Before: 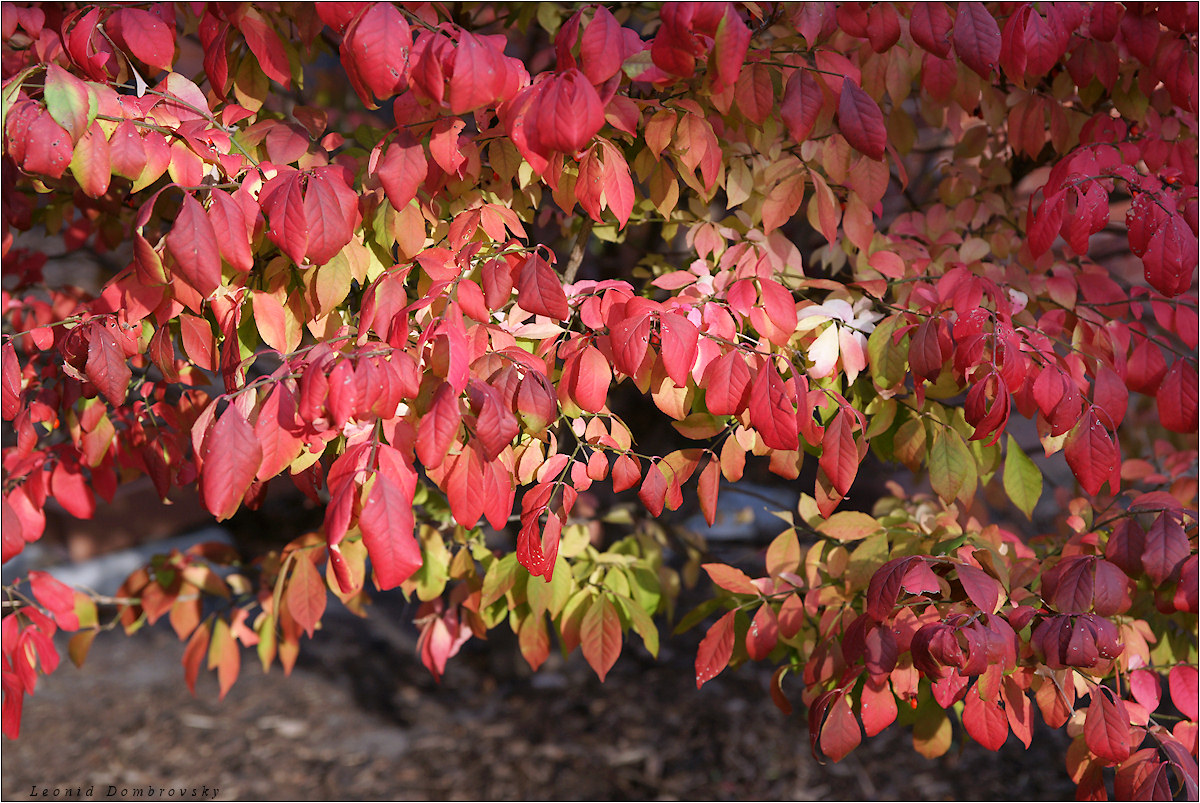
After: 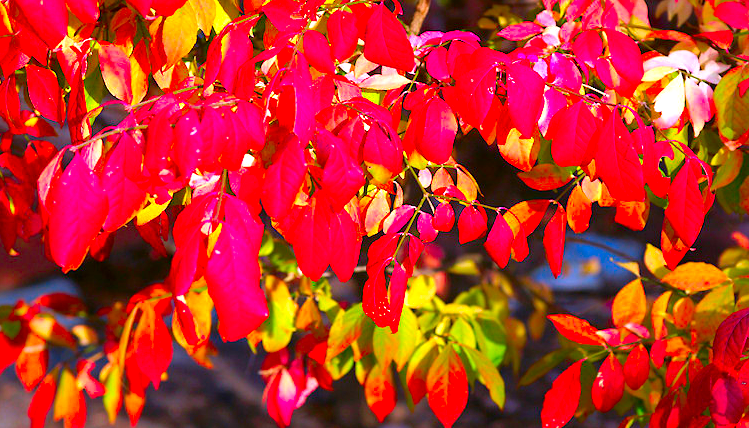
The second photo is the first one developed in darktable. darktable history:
crop: left 12.839%, top 31.087%, right 24.664%, bottom 15.597%
exposure: exposure 0.566 EV, compensate highlight preservation false
color correction: highlights a* 1.5, highlights b* -1.89, saturation 2.44
